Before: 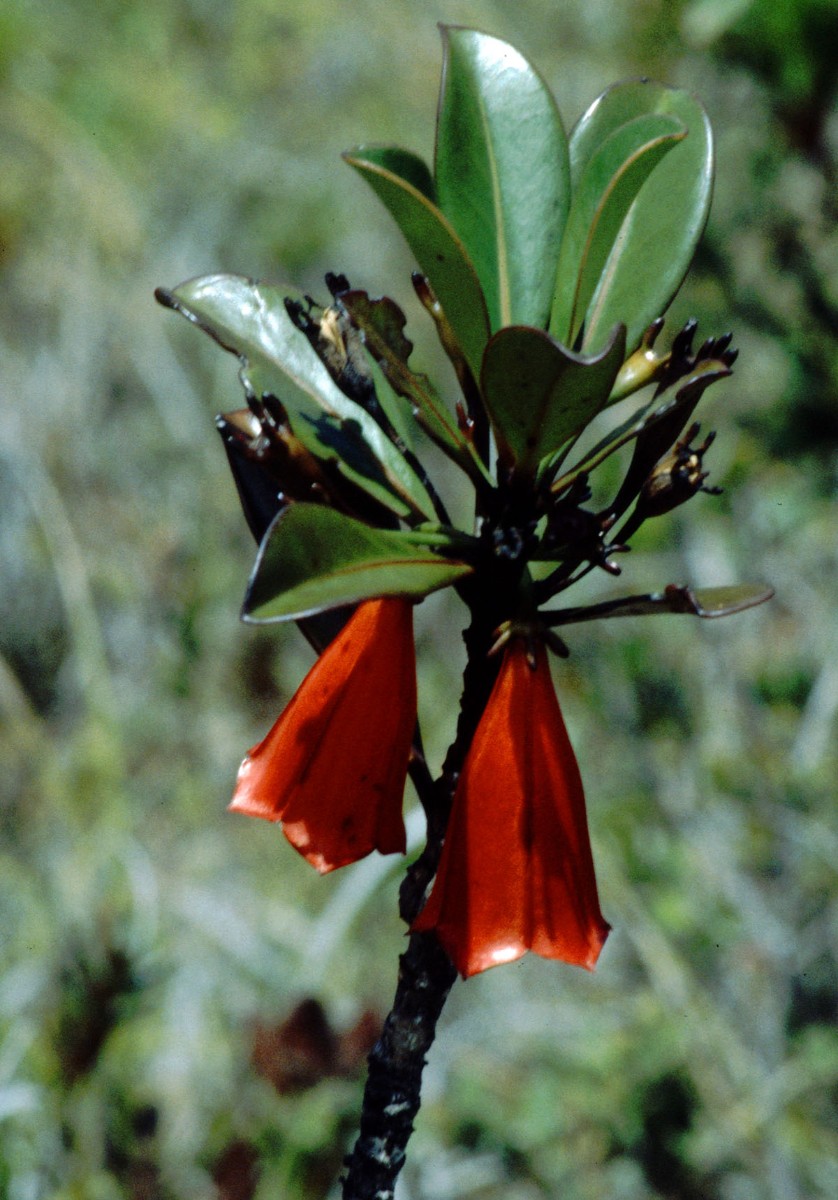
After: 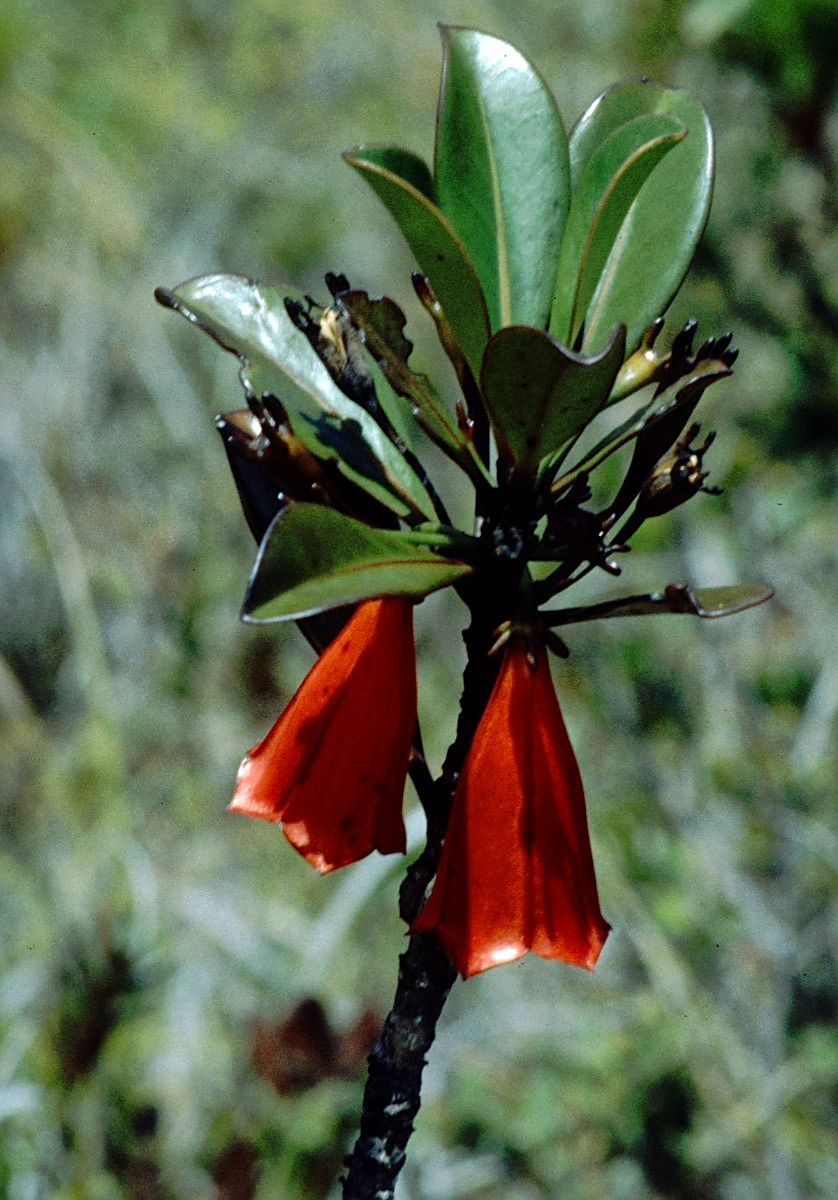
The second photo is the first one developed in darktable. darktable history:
local contrast: mode bilateral grid, contrast 20, coarseness 49, detail 120%, midtone range 0.2
sharpen: on, module defaults
contrast brightness saturation: contrast -0.023, brightness -0.012, saturation 0.028
